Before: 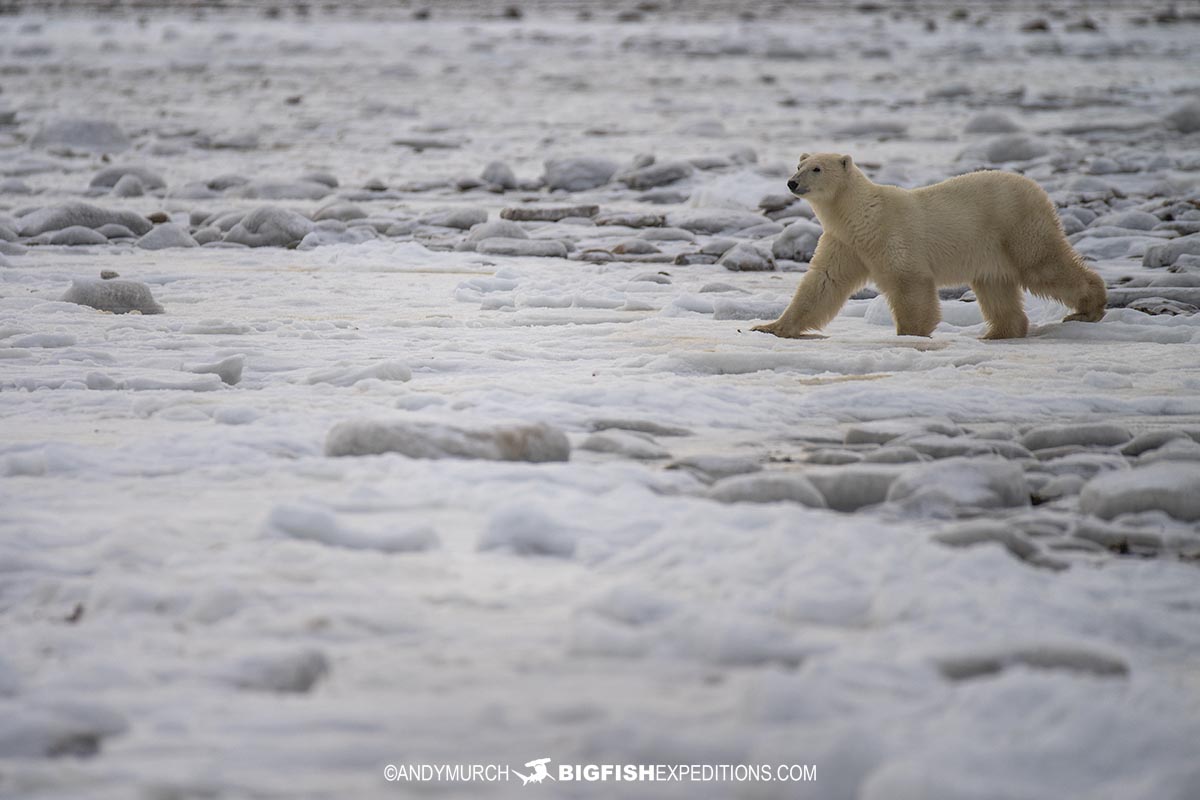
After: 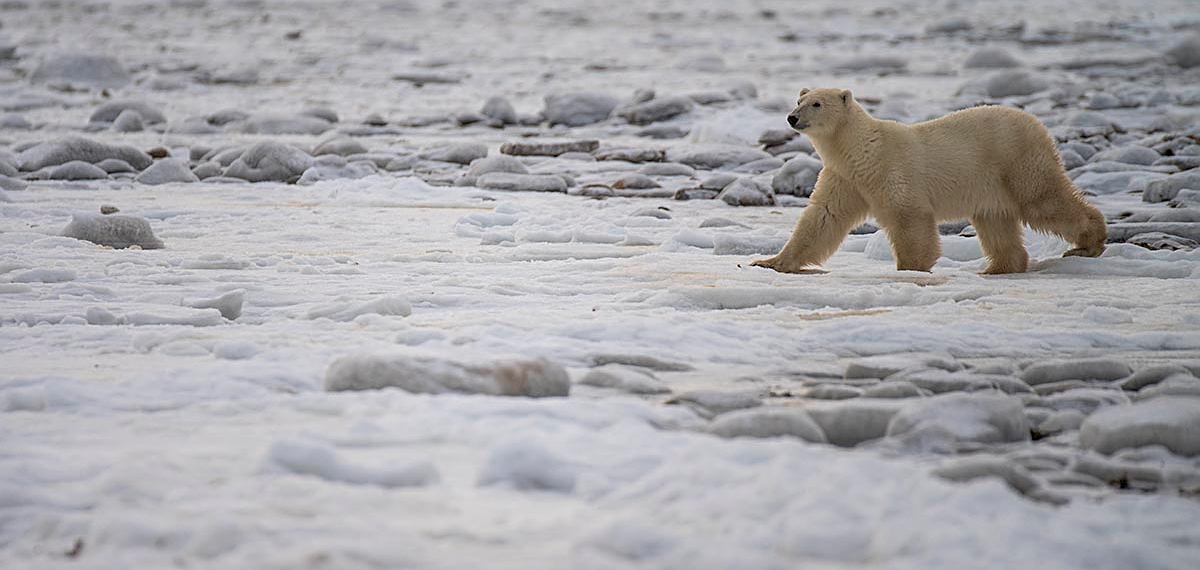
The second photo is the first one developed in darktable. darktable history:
crop and rotate: top 8.225%, bottom 20.413%
tone equalizer: on, module defaults
sharpen: on, module defaults
